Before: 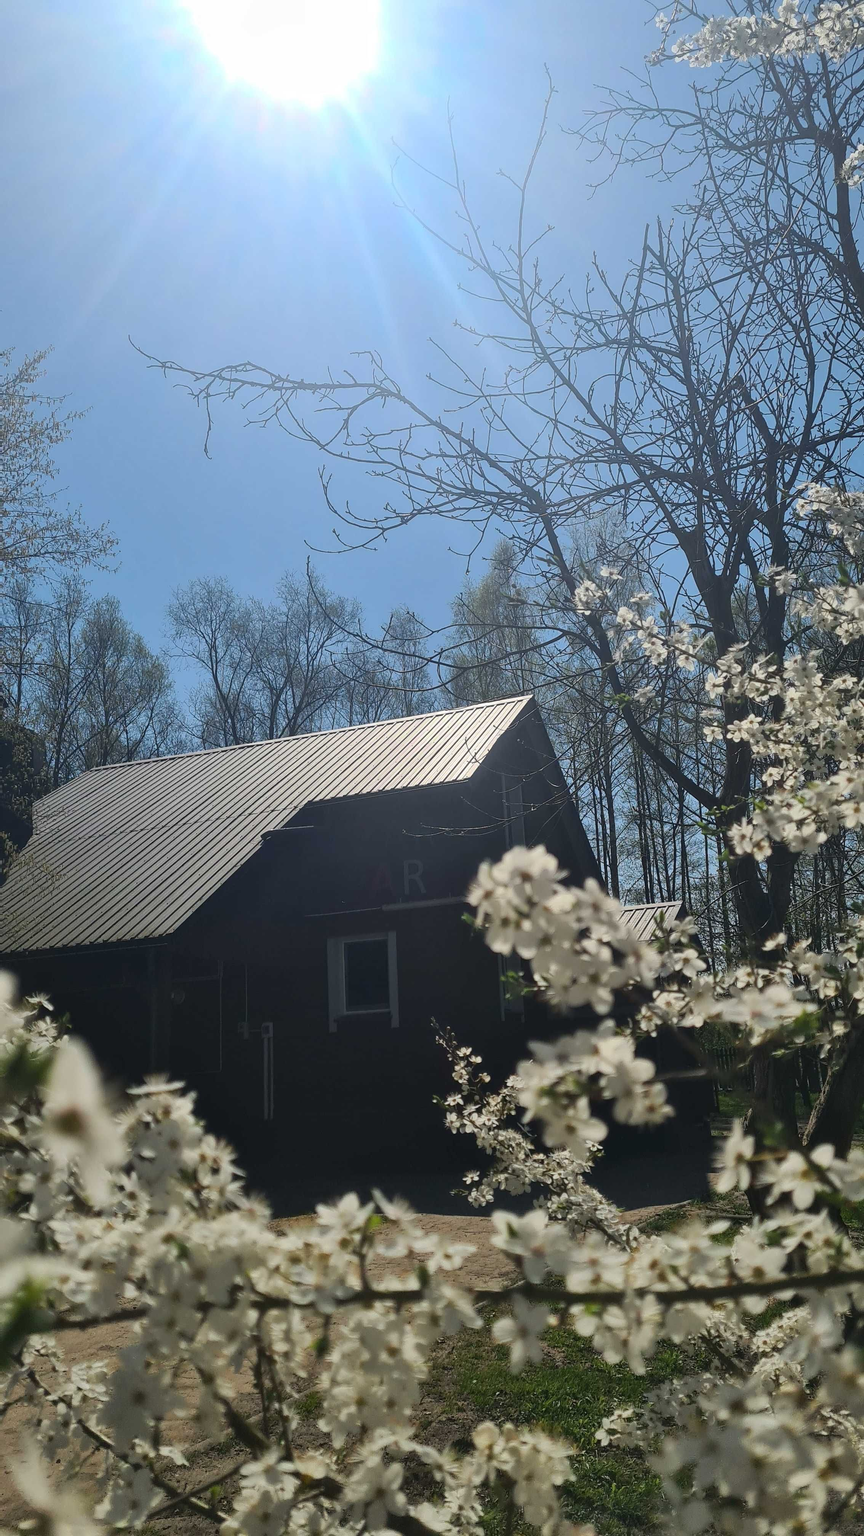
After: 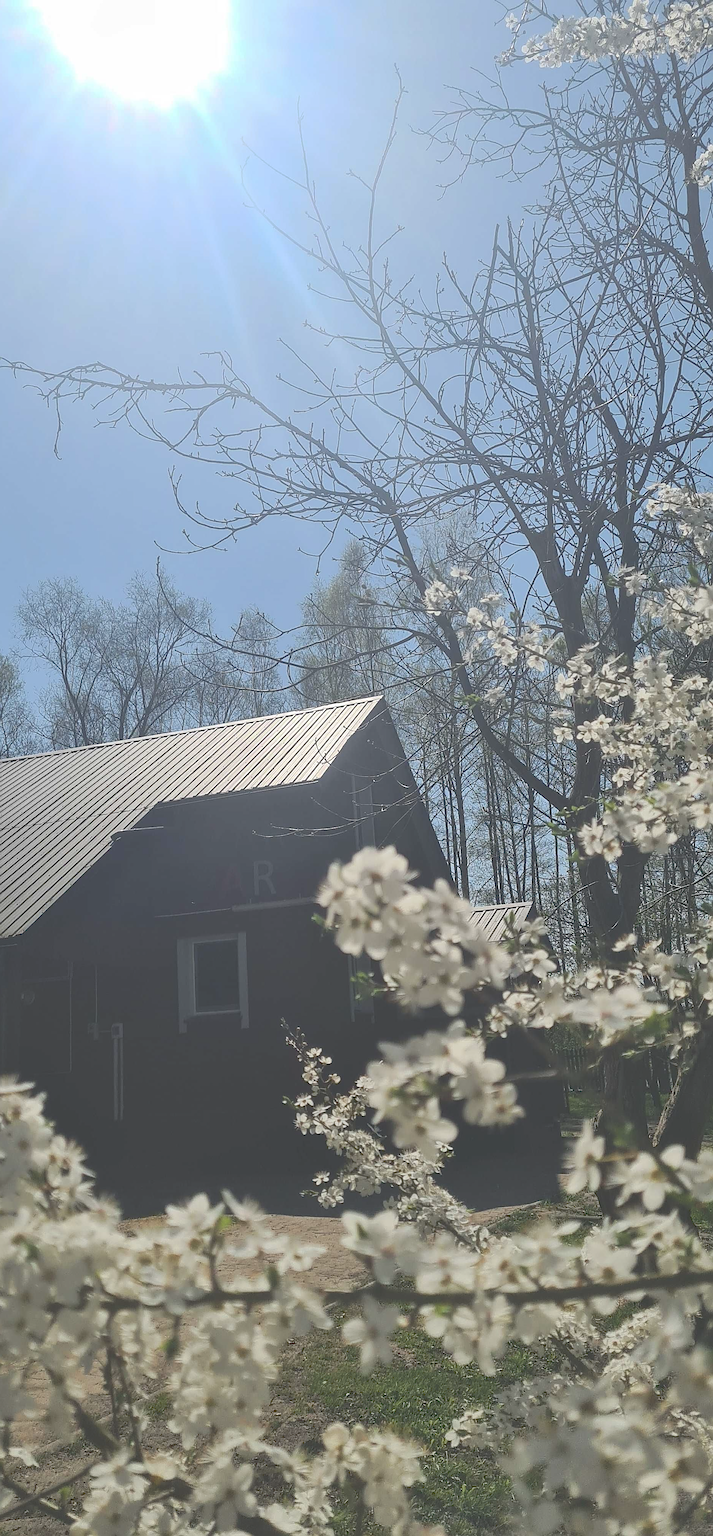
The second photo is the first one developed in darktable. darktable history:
tone curve: curves: ch0 [(0, 0) (0.003, 0.238) (0.011, 0.238) (0.025, 0.242) (0.044, 0.256) (0.069, 0.277) (0.1, 0.294) (0.136, 0.315) (0.177, 0.345) (0.224, 0.379) (0.277, 0.419) (0.335, 0.463) (0.399, 0.511) (0.468, 0.566) (0.543, 0.627) (0.623, 0.687) (0.709, 0.75) (0.801, 0.824) (0.898, 0.89) (1, 1)], preserve colors none
crop: left 17.439%, bottom 0.045%
sharpen: on, module defaults
